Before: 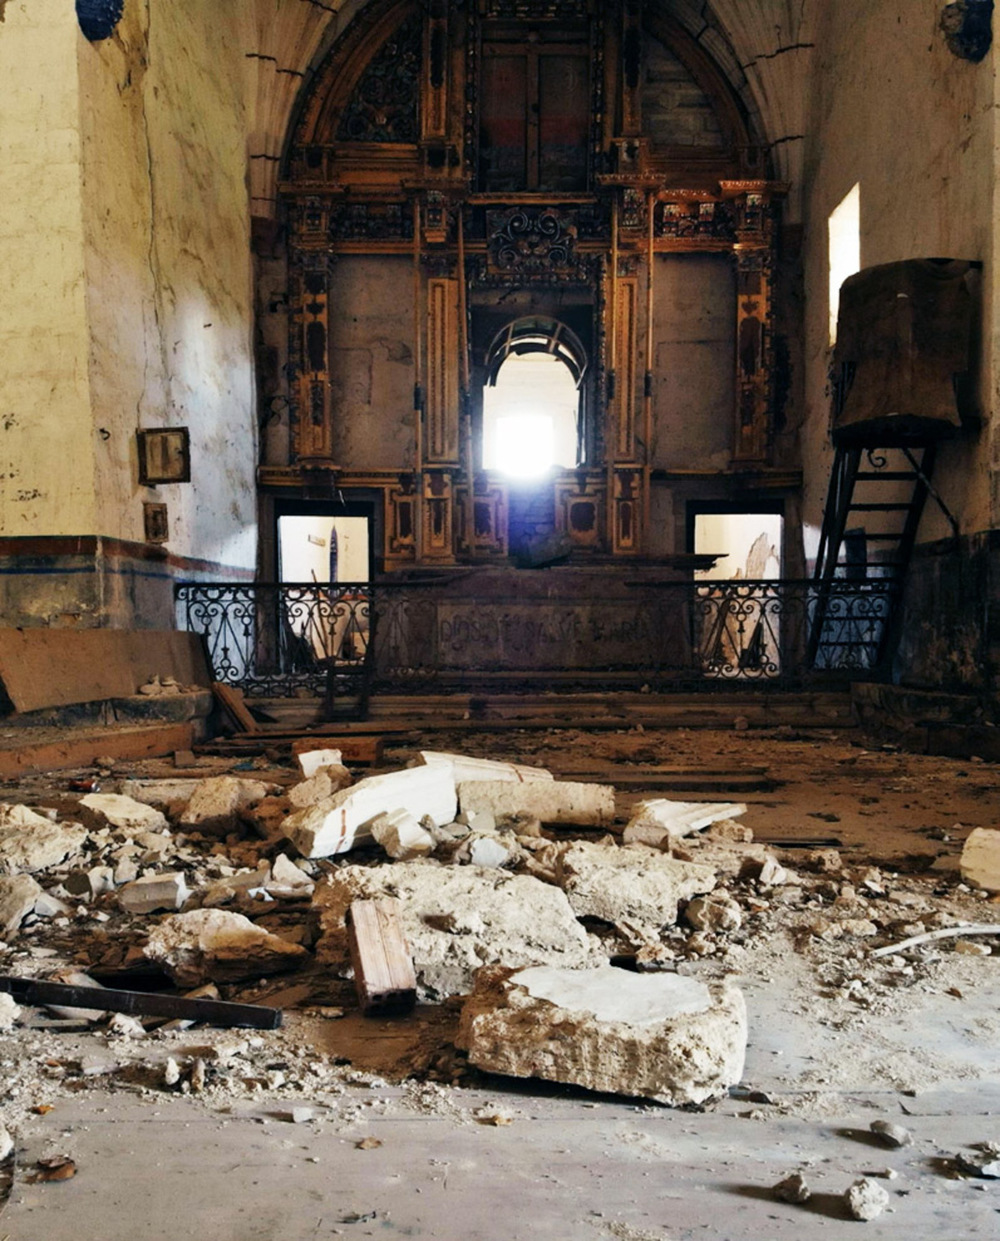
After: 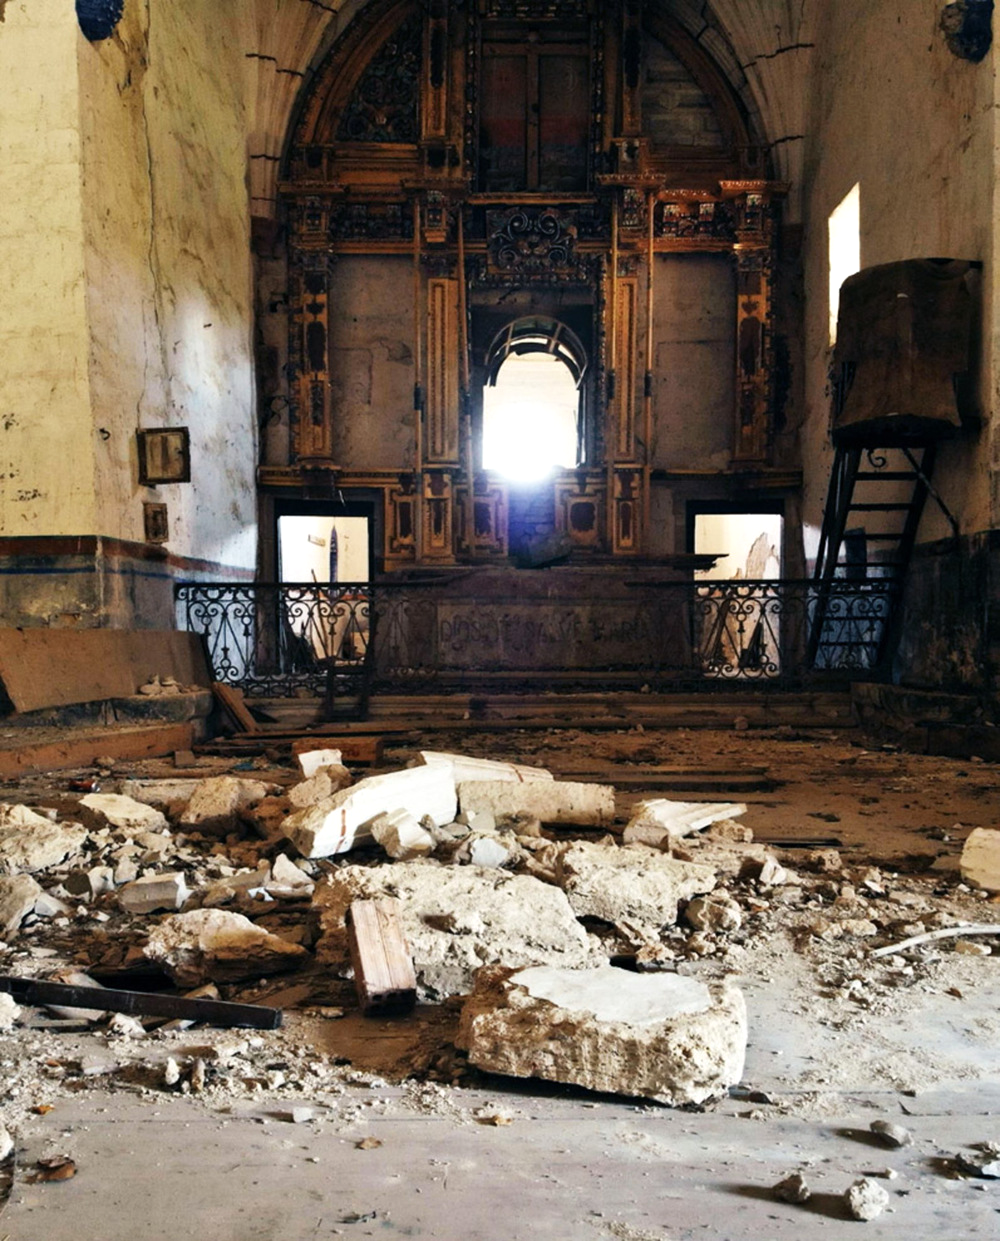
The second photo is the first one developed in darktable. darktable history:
color balance rgb: shadows lift › hue 87.61°, highlights gain › luminance 17.566%, perceptual saturation grading › global saturation 0.371%
